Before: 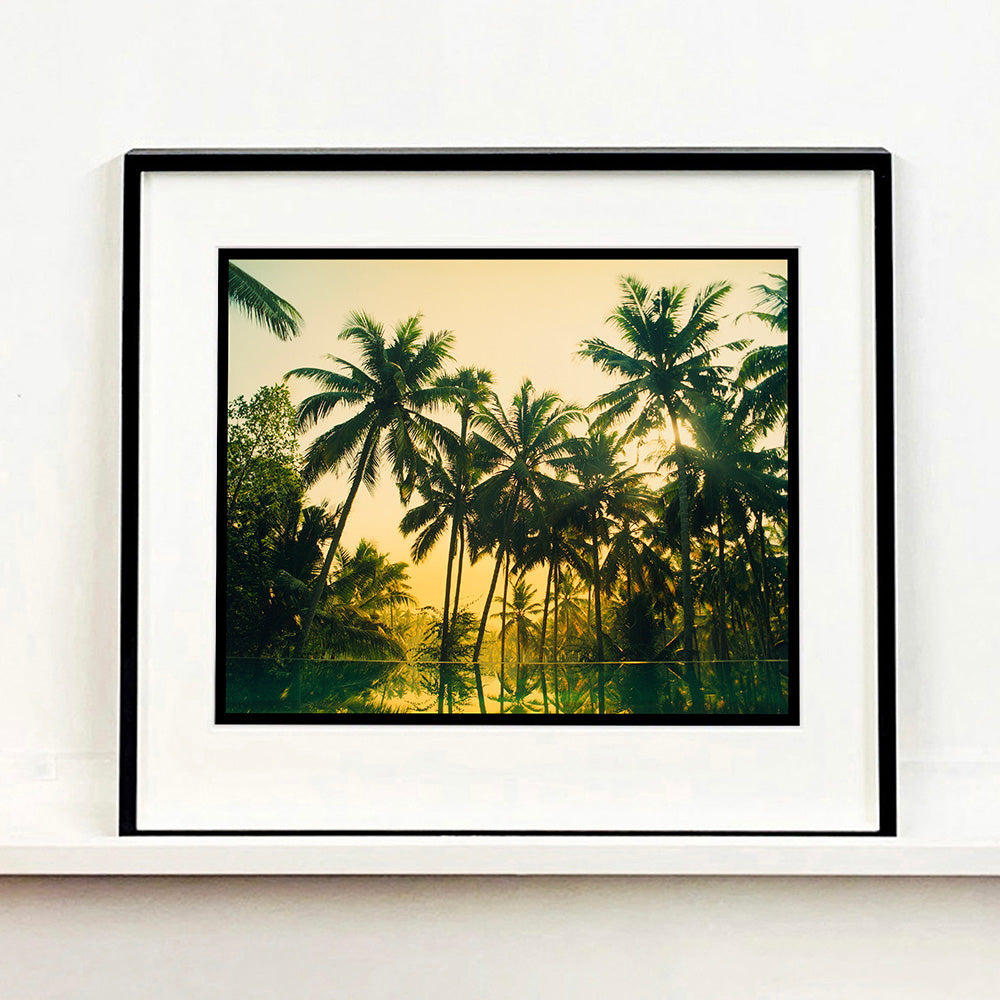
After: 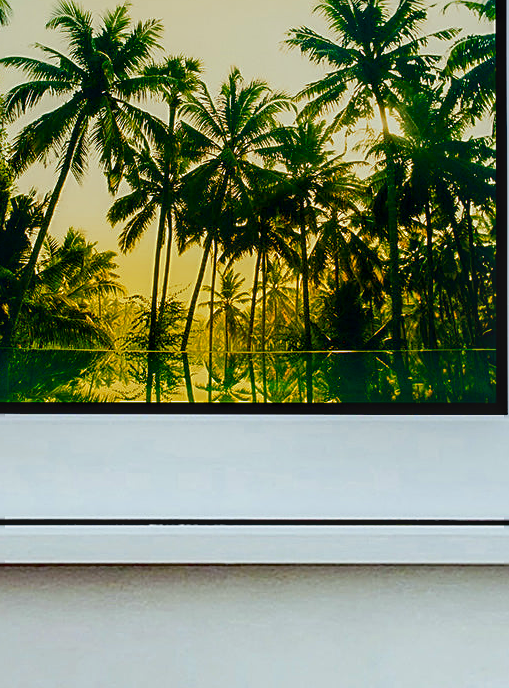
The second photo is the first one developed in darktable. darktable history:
white balance: red 0.925, blue 1.046
crop and rotate: left 29.237%, top 31.152%, right 19.807%
local contrast: highlights 35%, detail 135%
sharpen: on, module defaults
filmic rgb: black relative exposure -15 EV, white relative exposure 3 EV, threshold 6 EV, target black luminance 0%, hardness 9.27, latitude 99%, contrast 0.912, shadows ↔ highlights balance 0.505%, add noise in highlights 0, color science v3 (2019), use custom middle-gray values true, iterations of high-quality reconstruction 0, contrast in highlights soft, enable highlight reconstruction true
exposure: black level correction 0.056, exposure -0.039 EV, compensate highlight preservation false
